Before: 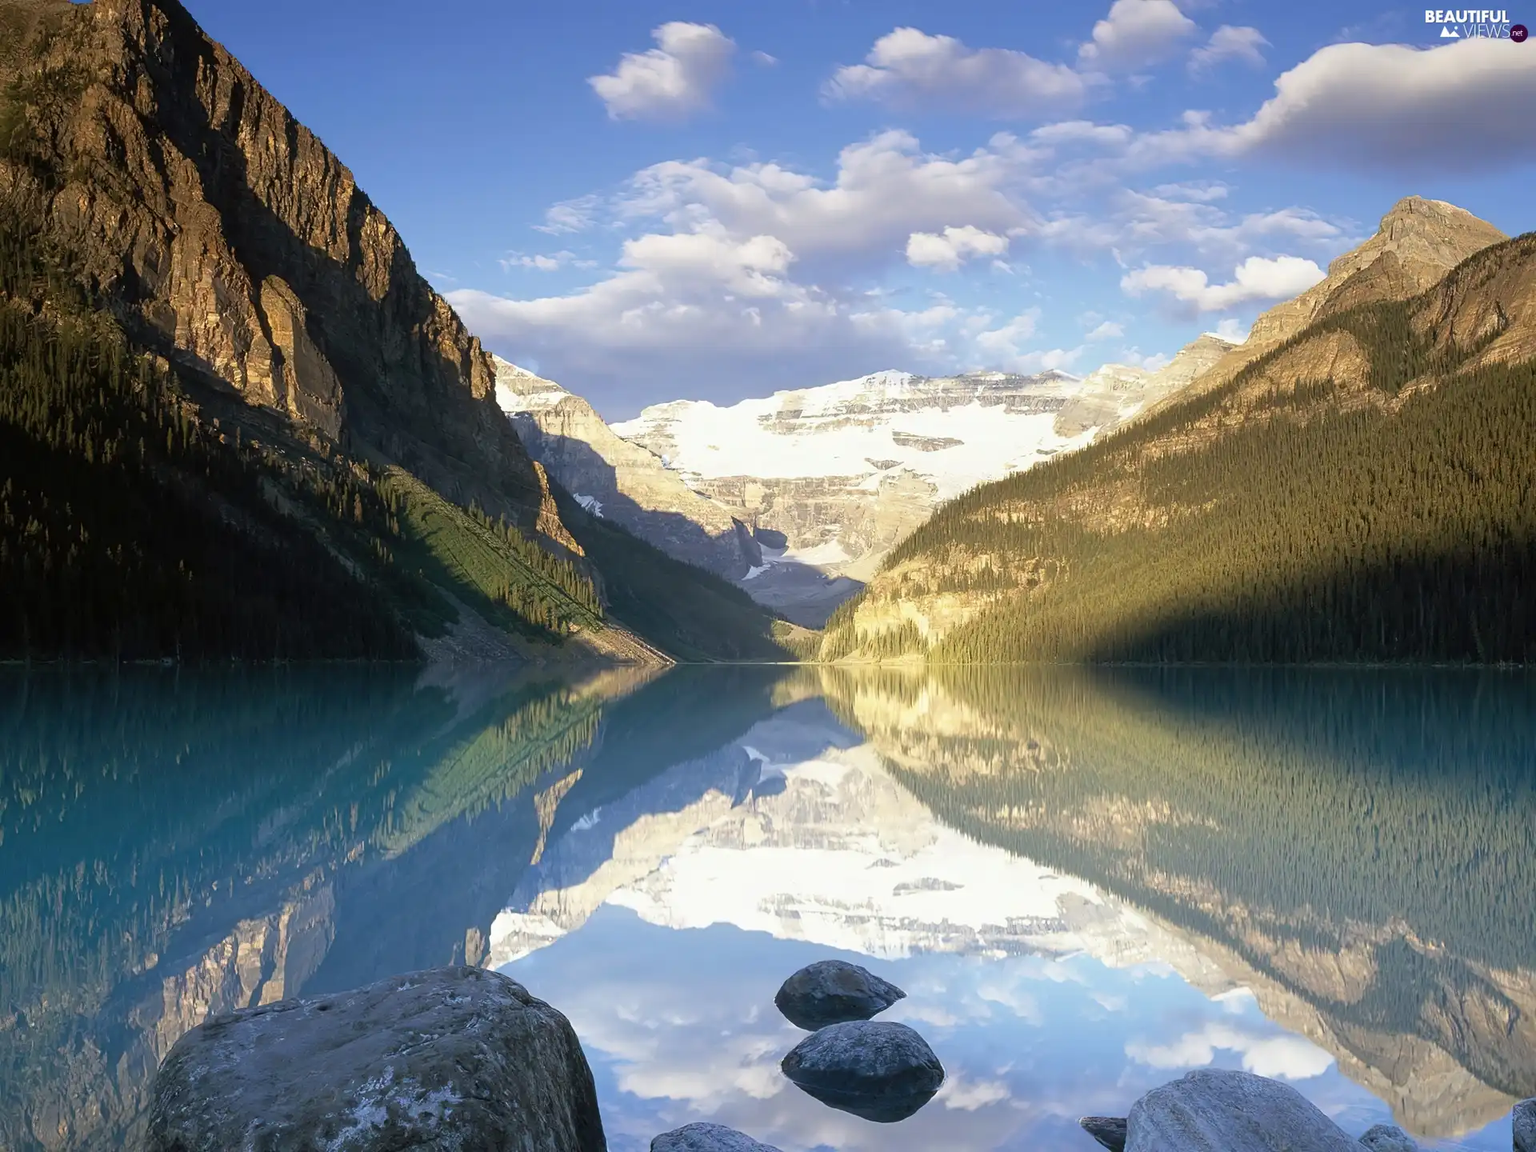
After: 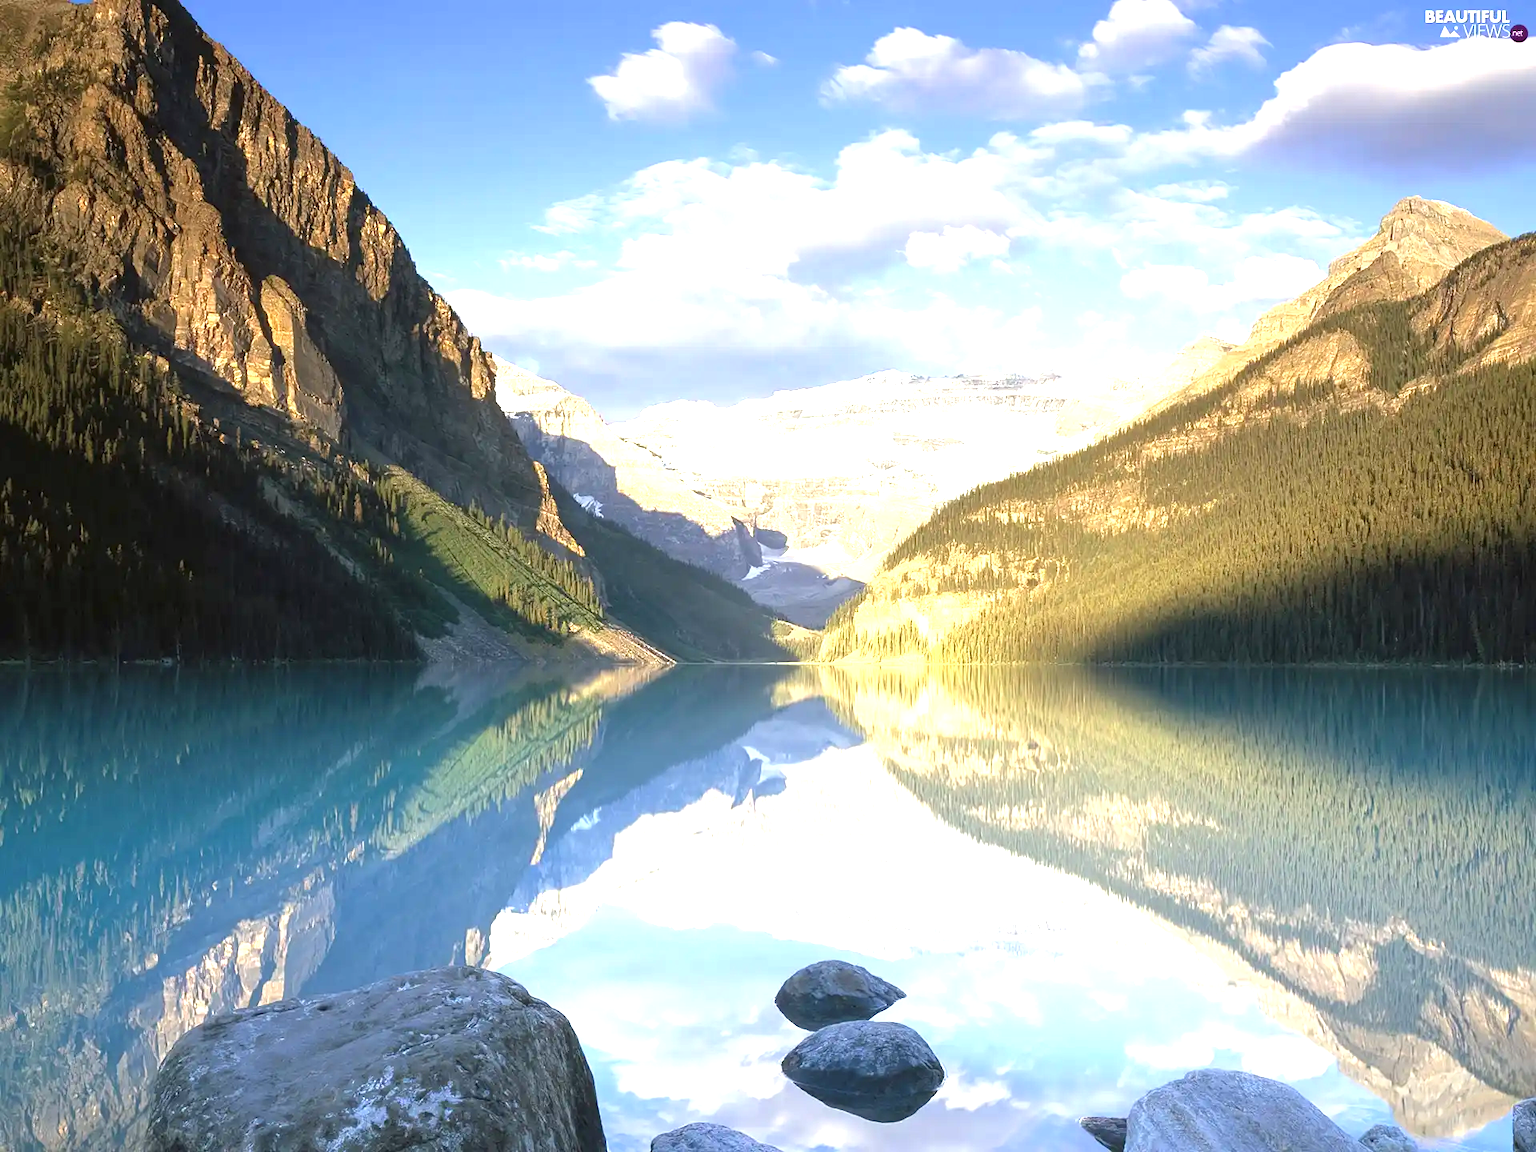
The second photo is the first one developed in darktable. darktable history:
exposure: black level correction 0, exposure 1.2 EV, compensate highlight preservation false
shadows and highlights: shadows 25.86, highlights -26.2
